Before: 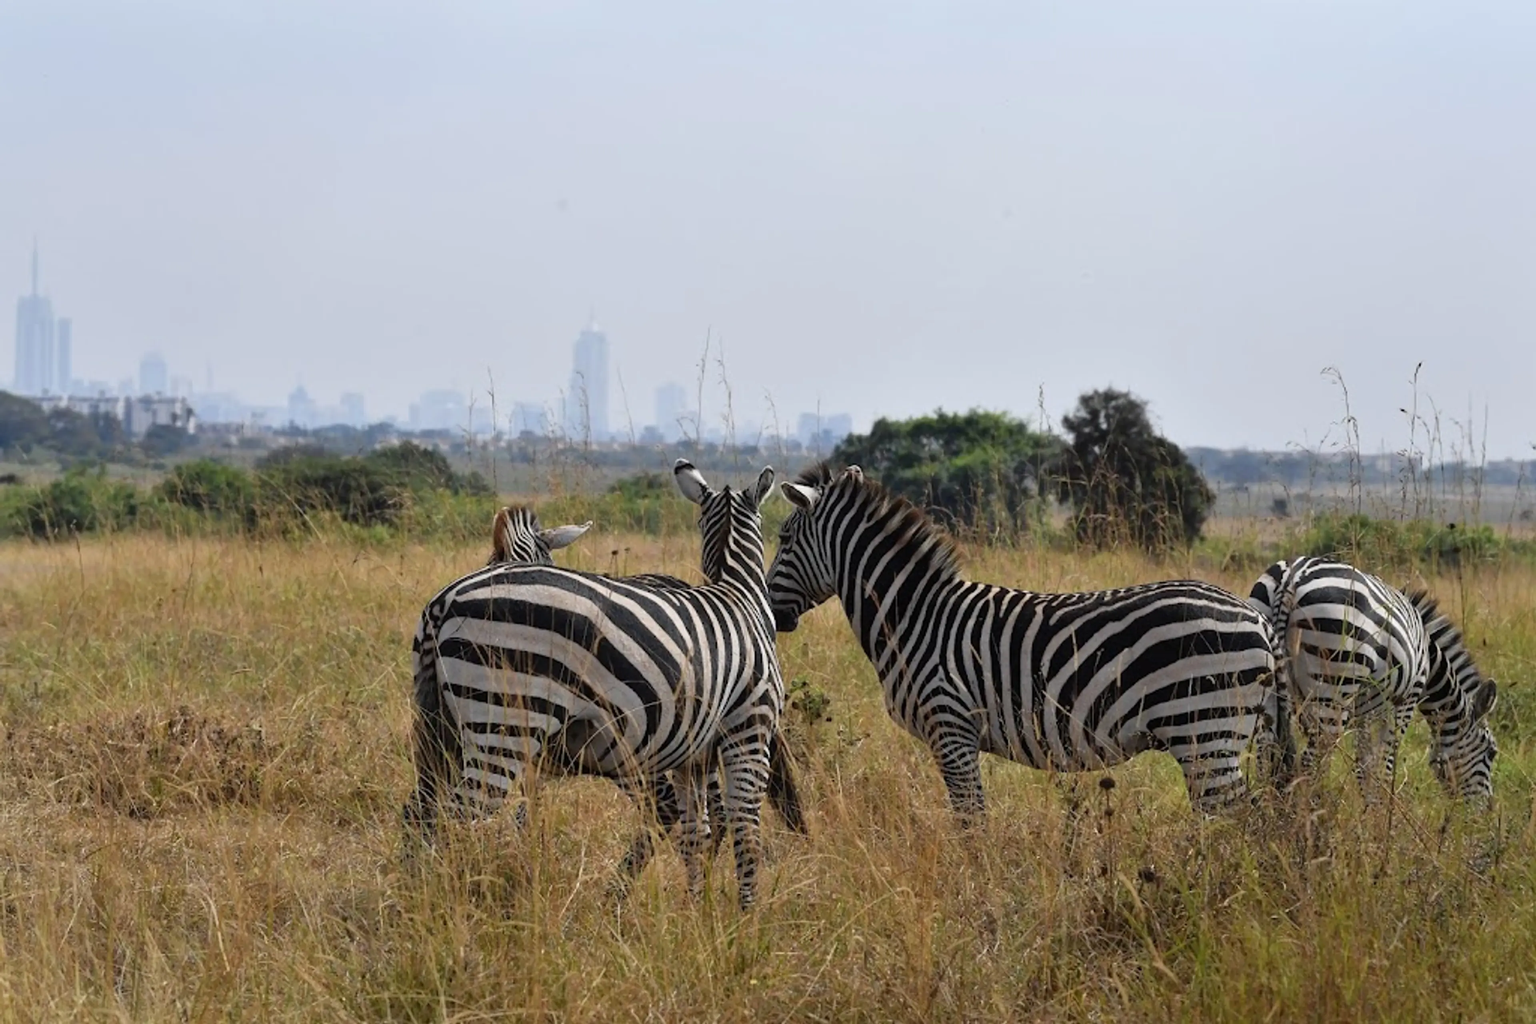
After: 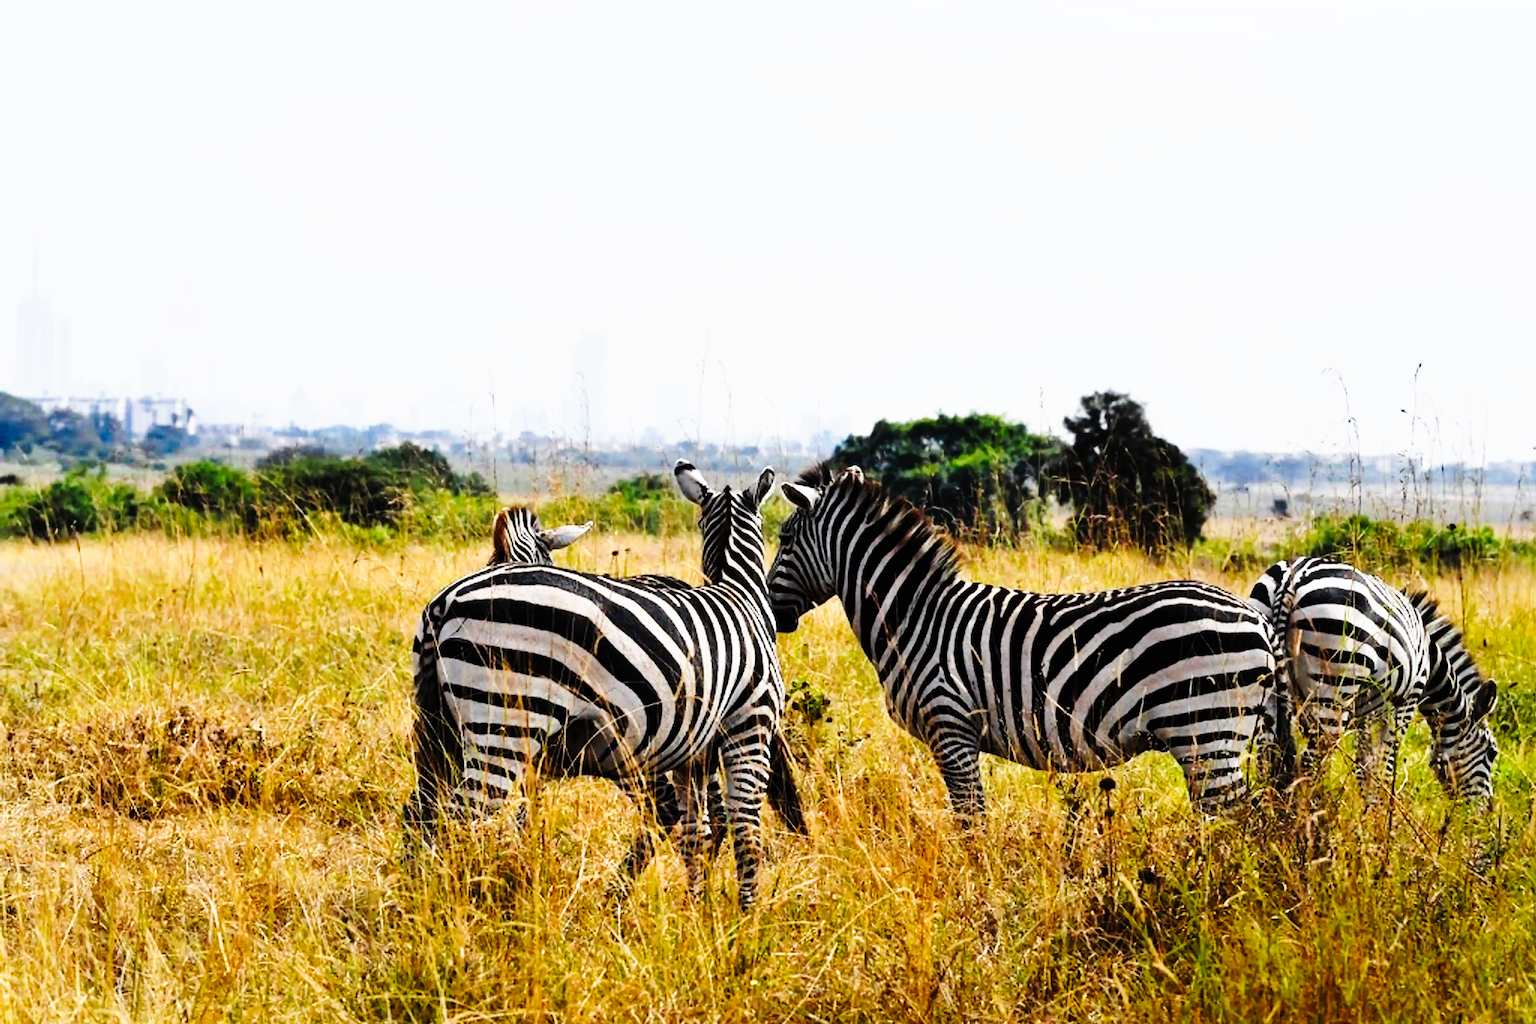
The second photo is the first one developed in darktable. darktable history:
base curve: curves: ch0 [(0, 0) (0.028, 0.03) (0.121, 0.232) (0.46, 0.748) (0.859, 0.968) (1, 1)], preserve colors none
tone curve: curves: ch0 [(0, 0) (0.003, 0.003) (0.011, 0.005) (0.025, 0.005) (0.044, 0.008) (0.069, 0.015) (0.1, 0.023) (0.136, 0.032) (0.177, 0.046) (0.224, 0.072) (0.277, 0.124) (0.335, 0.174) (0.399, 0.253) (0.468, 0.365) (0.543, 0.519) (0.623, 0.675) (0.709, 0.805) (0.801, 0.908) (0.898, 0.97) (1, 1)], preserve colors none
